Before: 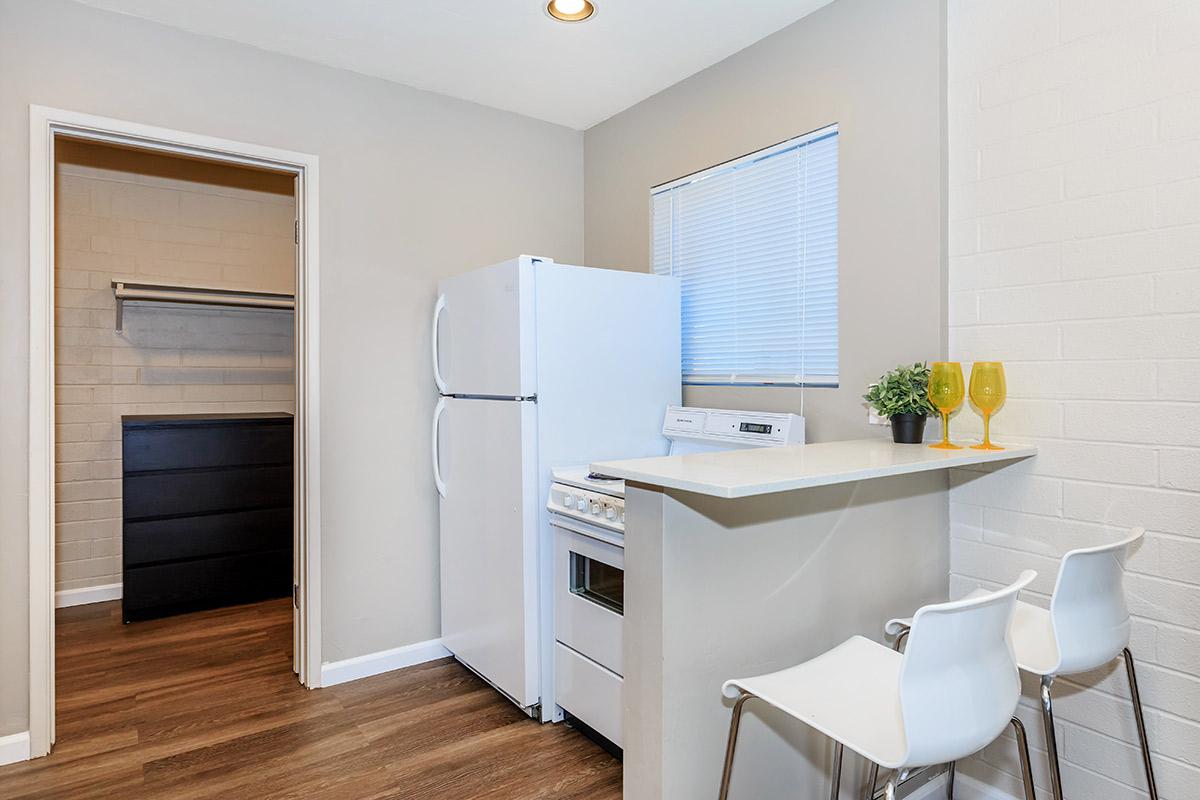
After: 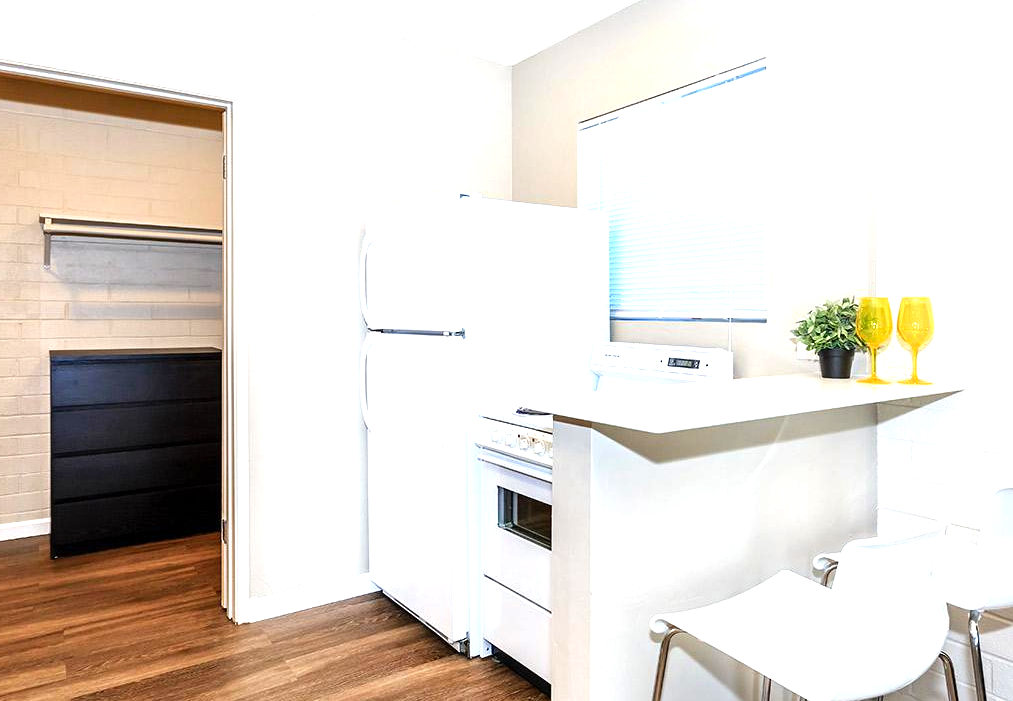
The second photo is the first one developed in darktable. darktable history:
crop: left 6.056%, top 8.191%, right 9.527%, bottom 4.084%
exposure: compensate exposure bias true, compensate highlight preservation false
levels: gray 50.85%, white 90.68%, levels [0, 0.374, 0.749]
